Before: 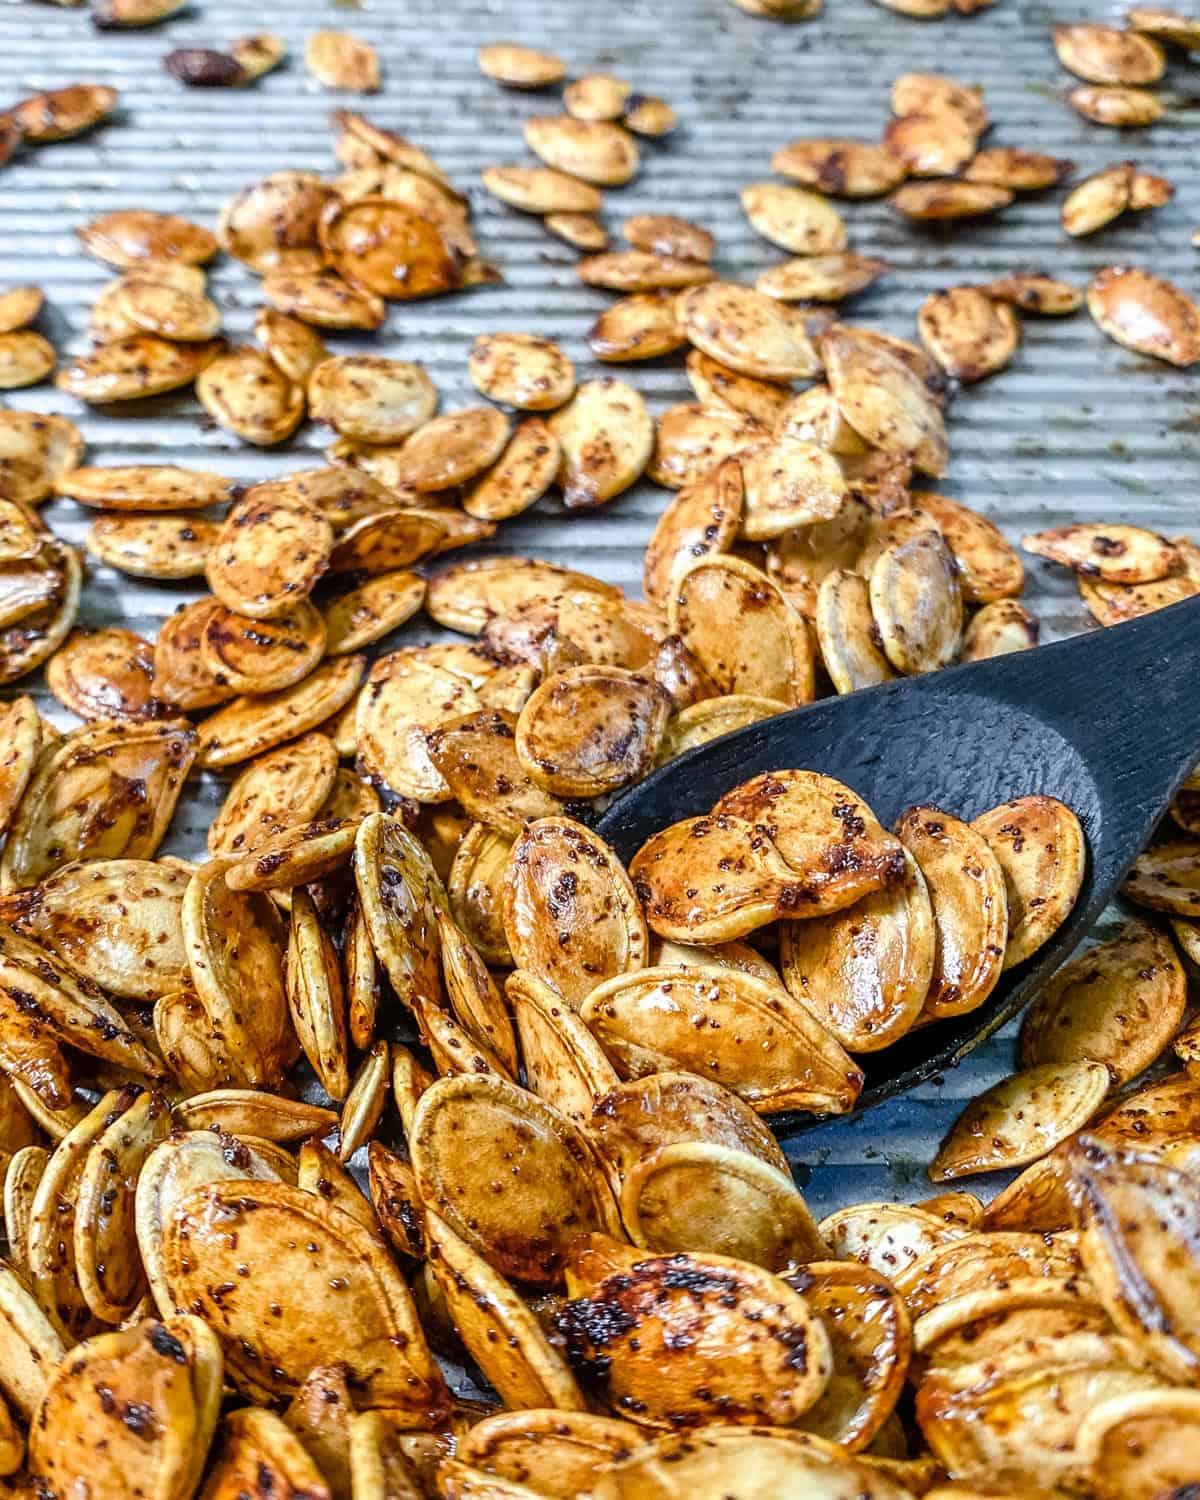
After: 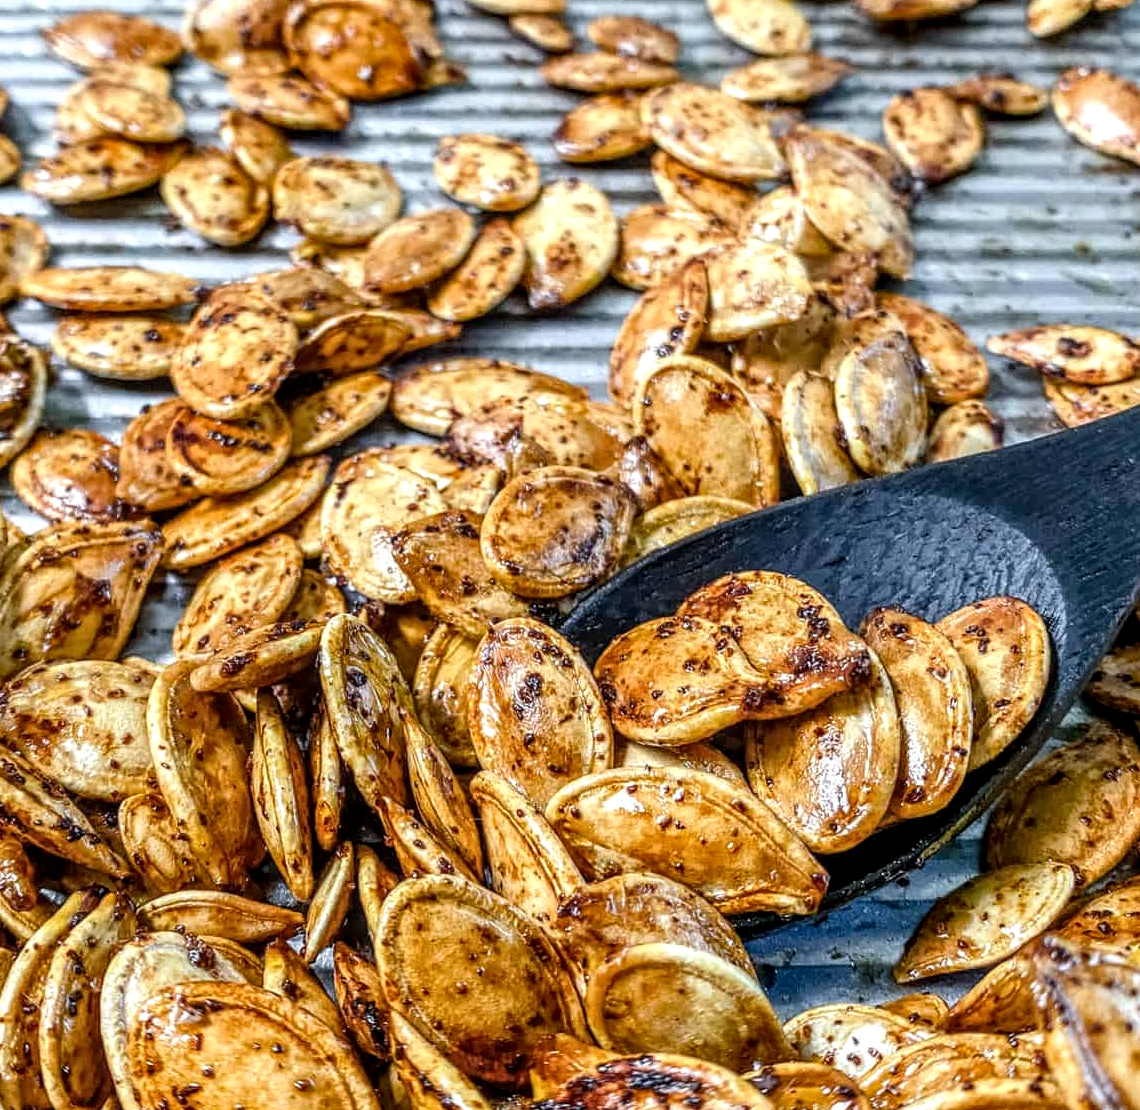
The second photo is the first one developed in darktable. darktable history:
crop and rotate: left 2.991%, top 13.302%, right 1.981%, bottom 12.636%
local contrast: highlights 61%, detail 143%, midtone range 0.428
